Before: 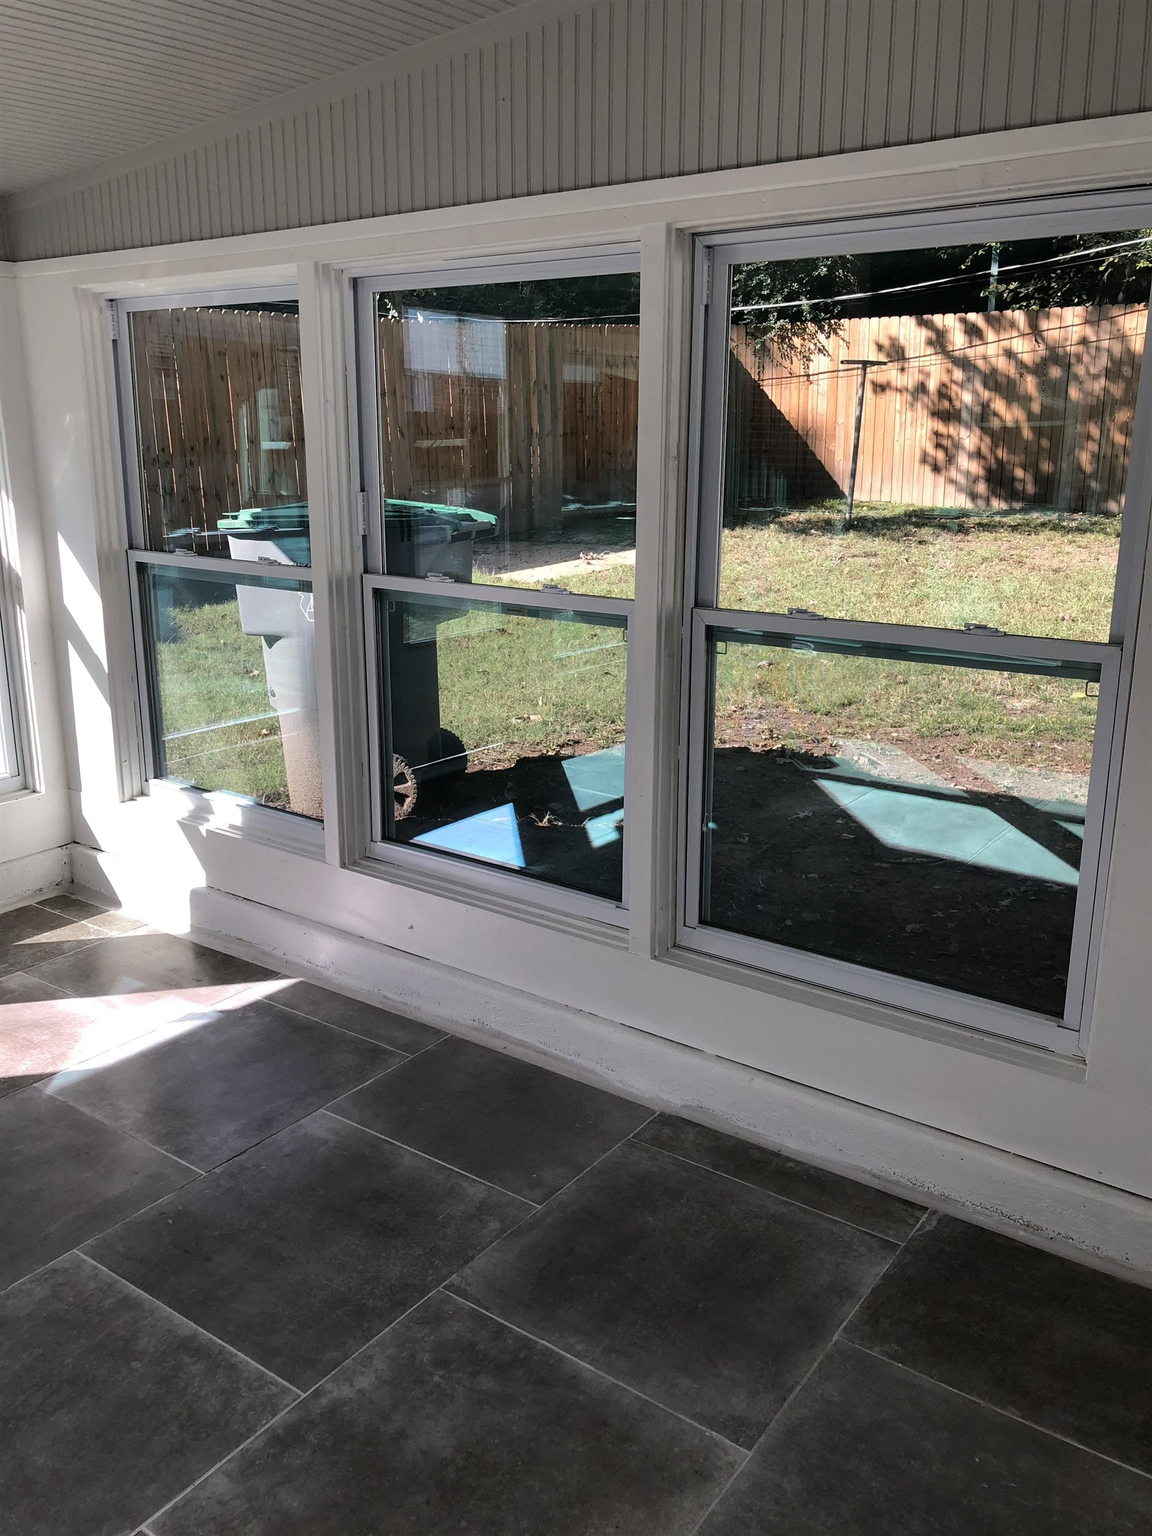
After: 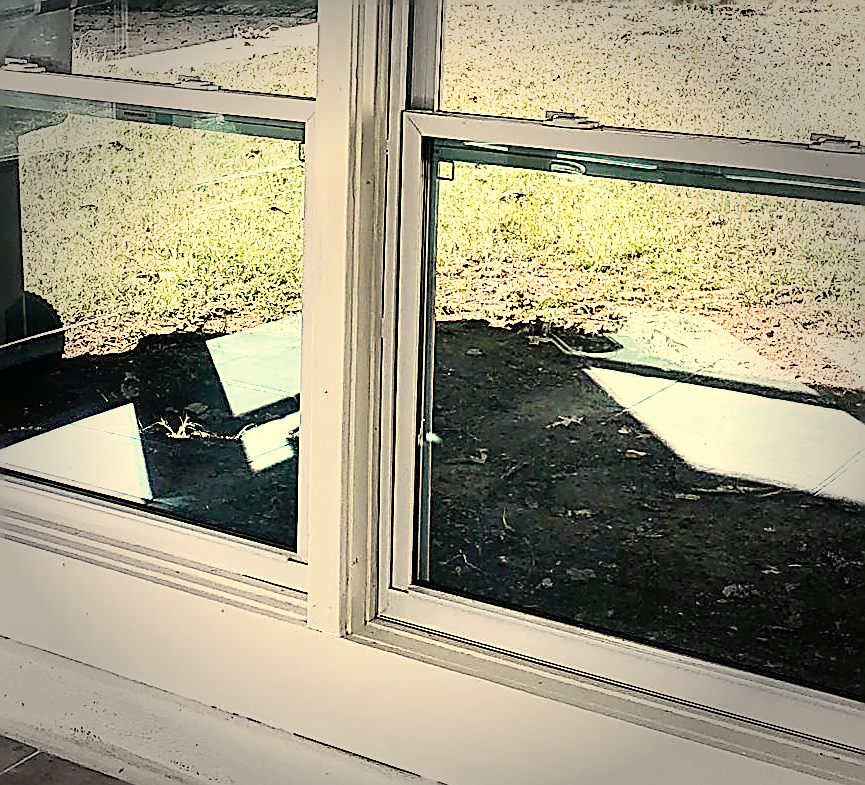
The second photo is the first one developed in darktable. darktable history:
color correction: highlights a* 2.4, highlights b* 22.98
crop: left 36.858%, top 34.773%, right 13.037%, bottom 31.153%
base curve: curves: ch0 [(0, 0) (0.012, 0.01) (0.073, 0.168) (0.31, 0.711) (0.645, 0.957) (1, 1)], preserve colors none
sharpen: amount 1.992
exposure: exposure 0.492 EV, compensate highlight preservation false
tone equalizer: on, module defaults
vignetting: fall-off start 66.16%, fall-off radius 39.66%, automatic ratio true, width/height ratio 0.676
